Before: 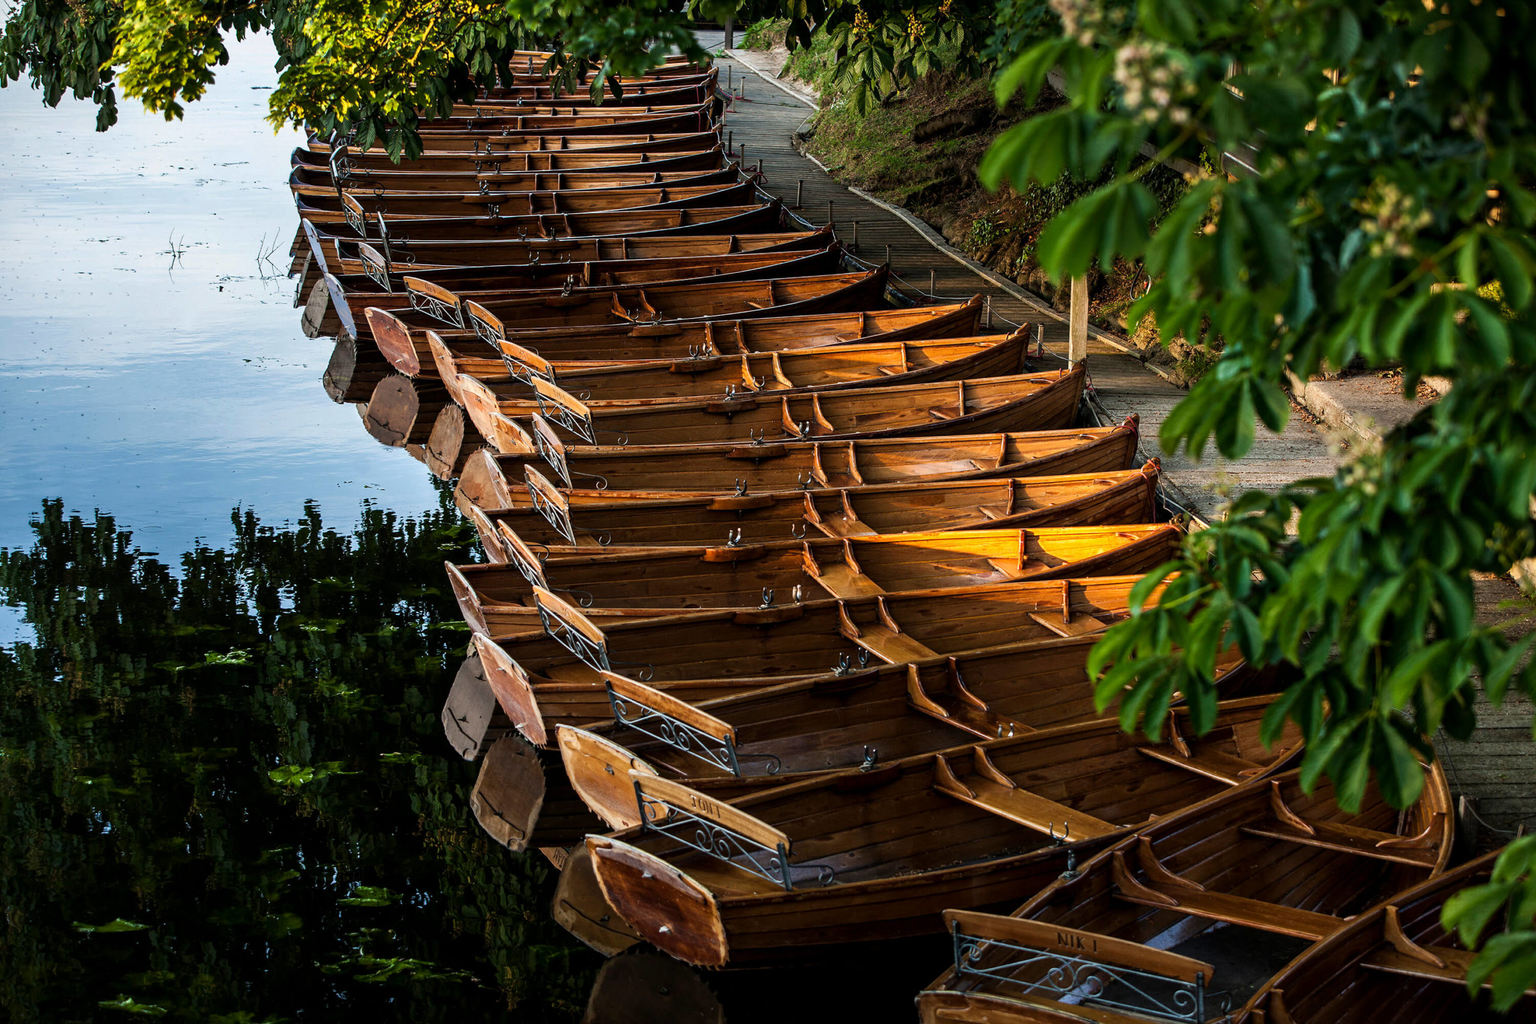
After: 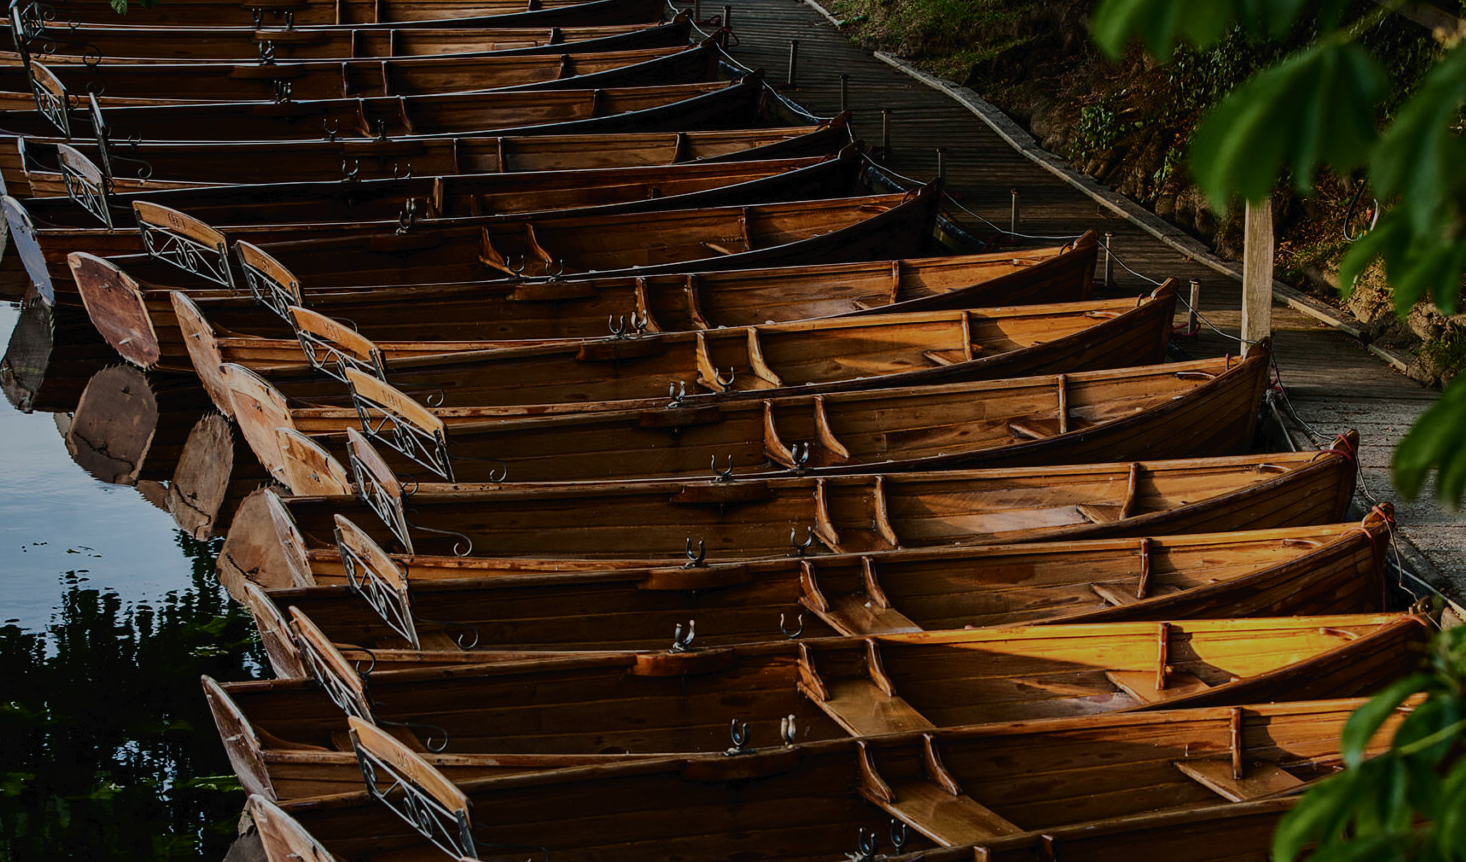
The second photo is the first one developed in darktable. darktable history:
crop: left 21.12%, top 15.277%, right 21.608%, bottom 34.182%
tone curve: curves: ch0 [(0, 0) (0.003, 0.02) (0.011, 0.023) (0.025, 0.028) (0.044, 0.045) (0.069, 0.063) (0.1, 0.09) (0.136, 0.122) (0.177, 0.166) (0.224, 0.223) (0.277, 0.297) (0.335, 0.384) (0.399, 0.461) (0.468, 0.549) (0.543, 0.632) (0.623, 0.705) (0.709, 0.772) (0.801, 0.844) (0.898, 0.91) (1, 1)], color space Lab, independent channels, preserve colors none
exposure: exposure -1.475 EV, compensate highlight preservation false
local contrast: mode bilateral grid, contrast 14, coarseness 37, detail 103%, midtone range 0.2
